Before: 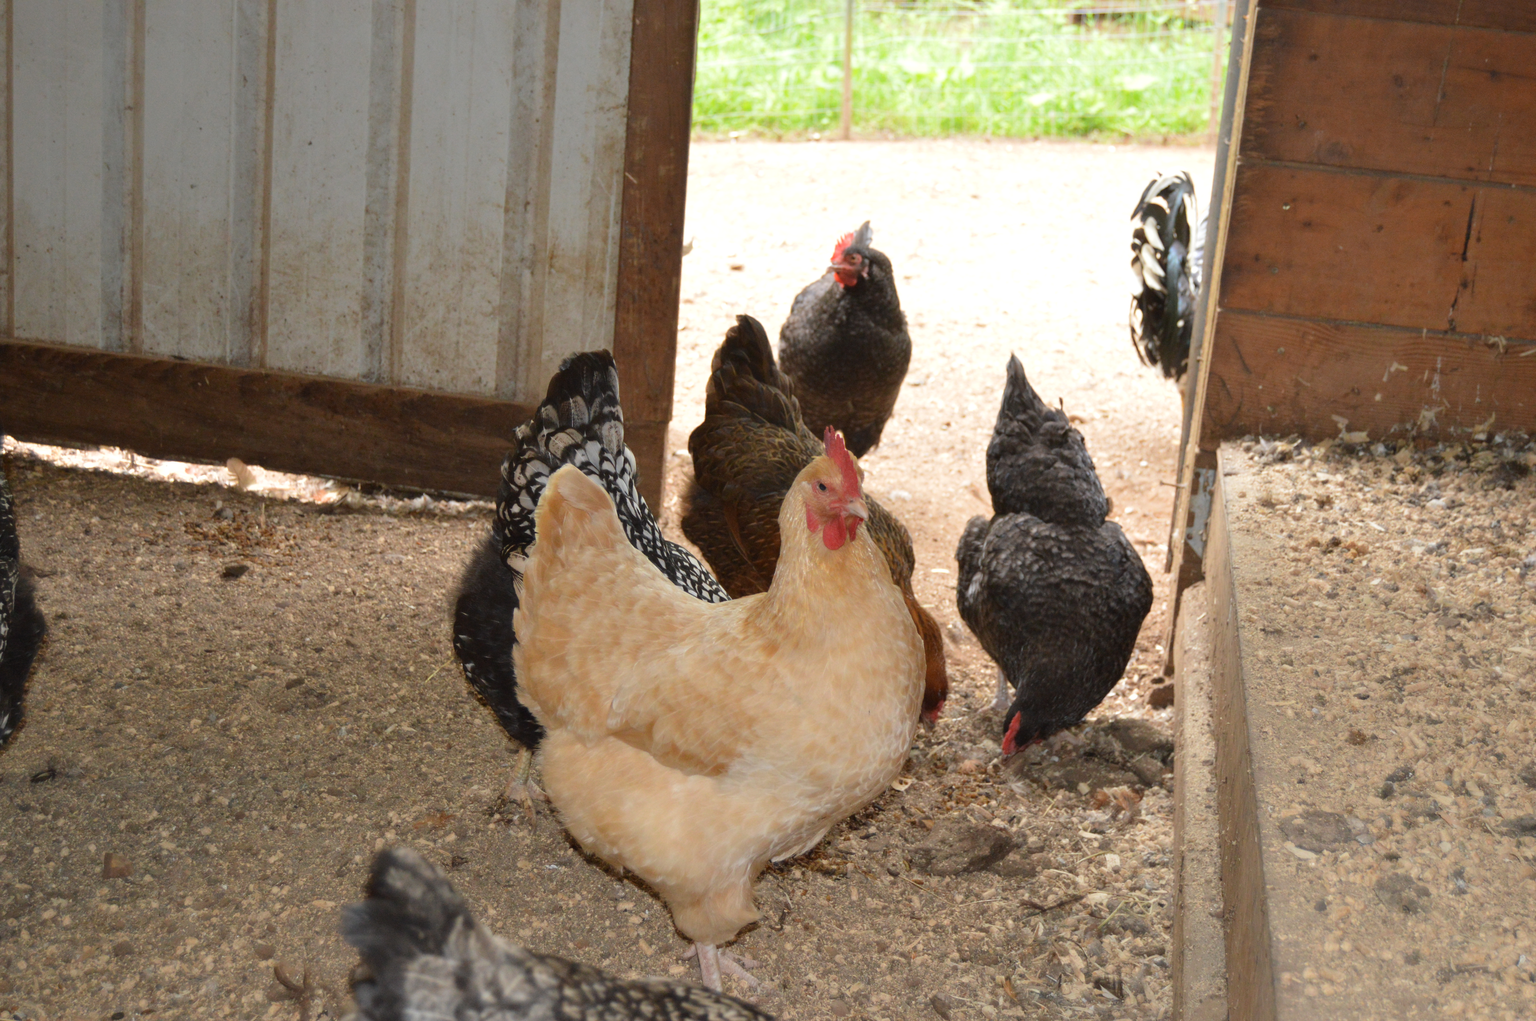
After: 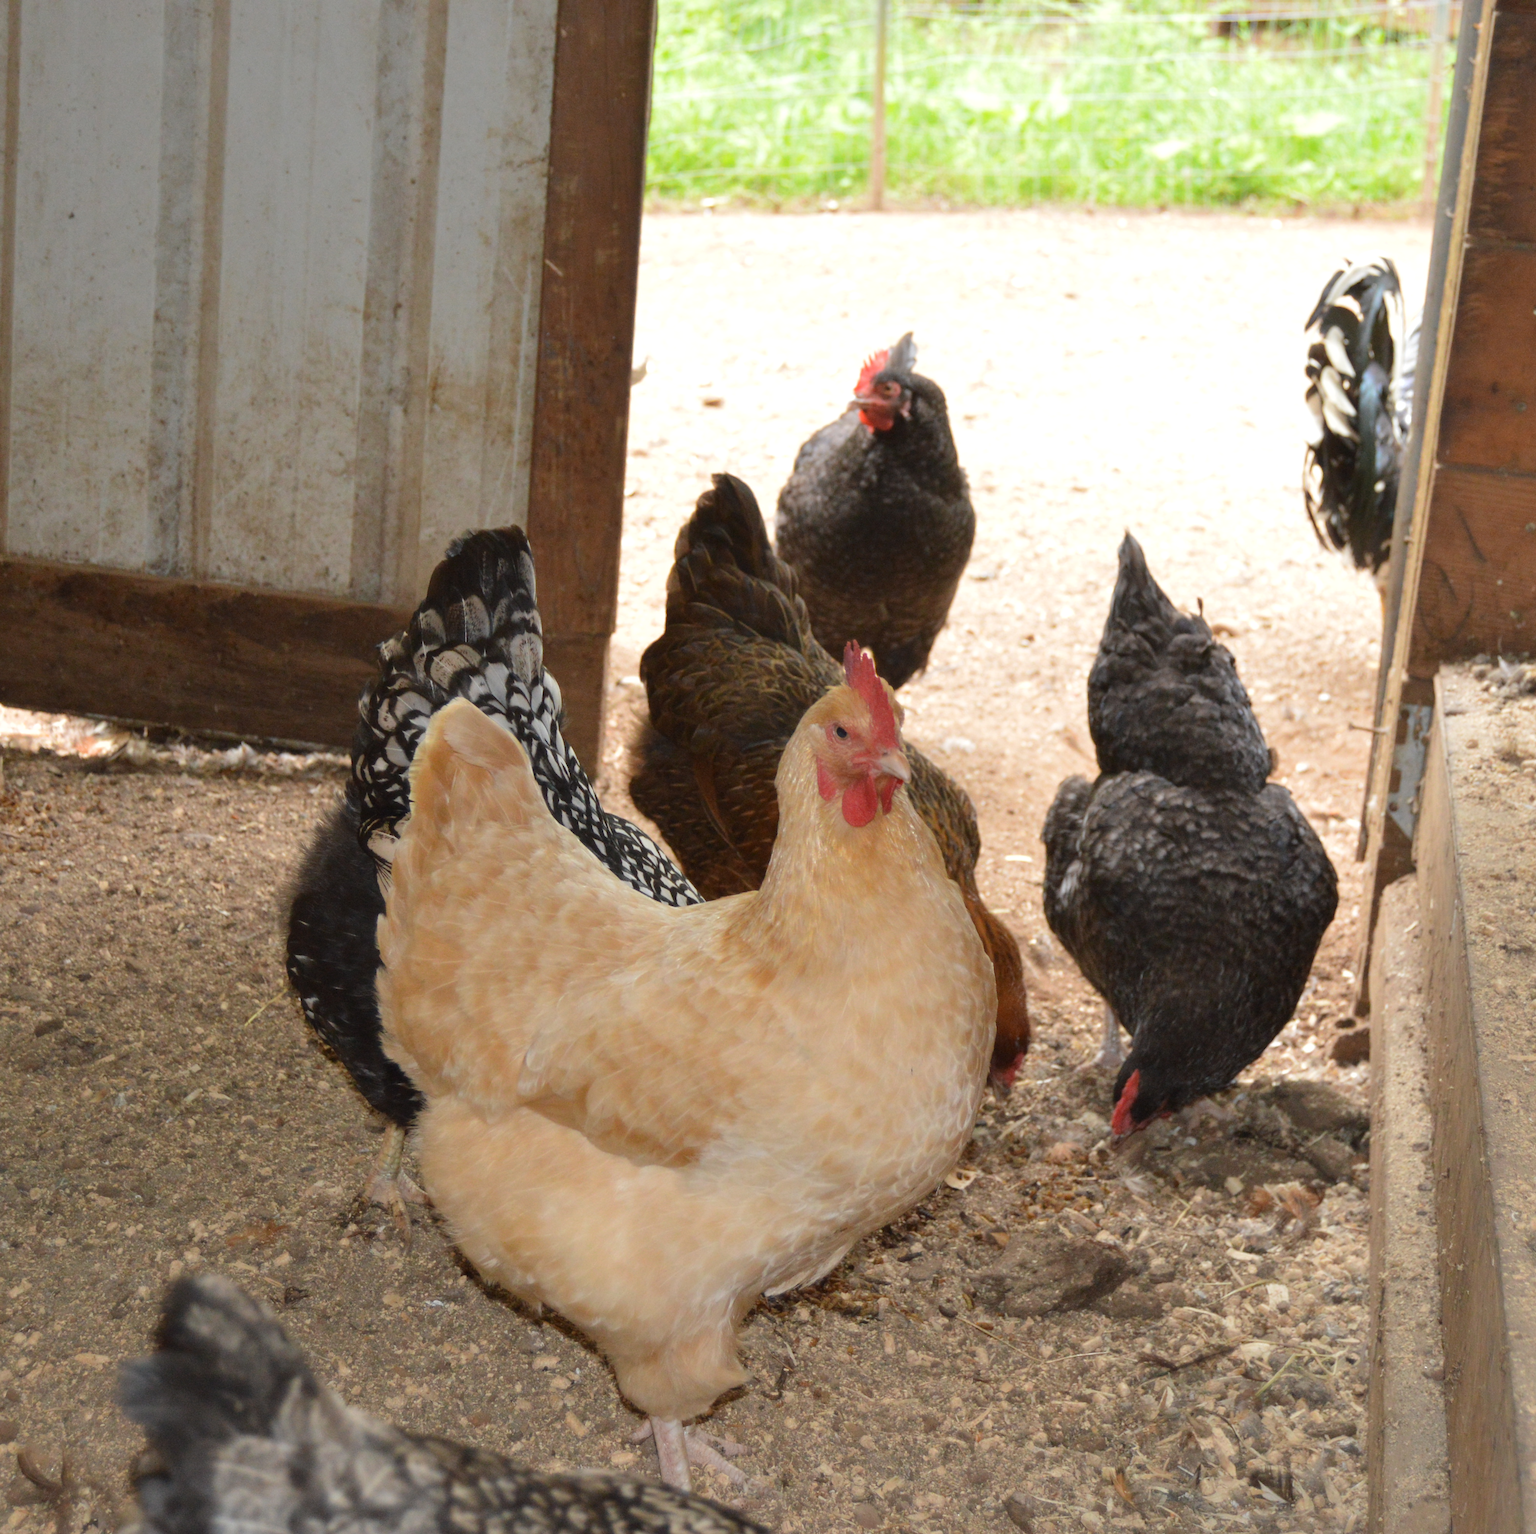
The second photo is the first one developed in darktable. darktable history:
tone equalizer: edges refinement/feathering 500, mask exposure compensation -1.57 EV, preserve details no
crop: left 17.108%, right 16.342%
